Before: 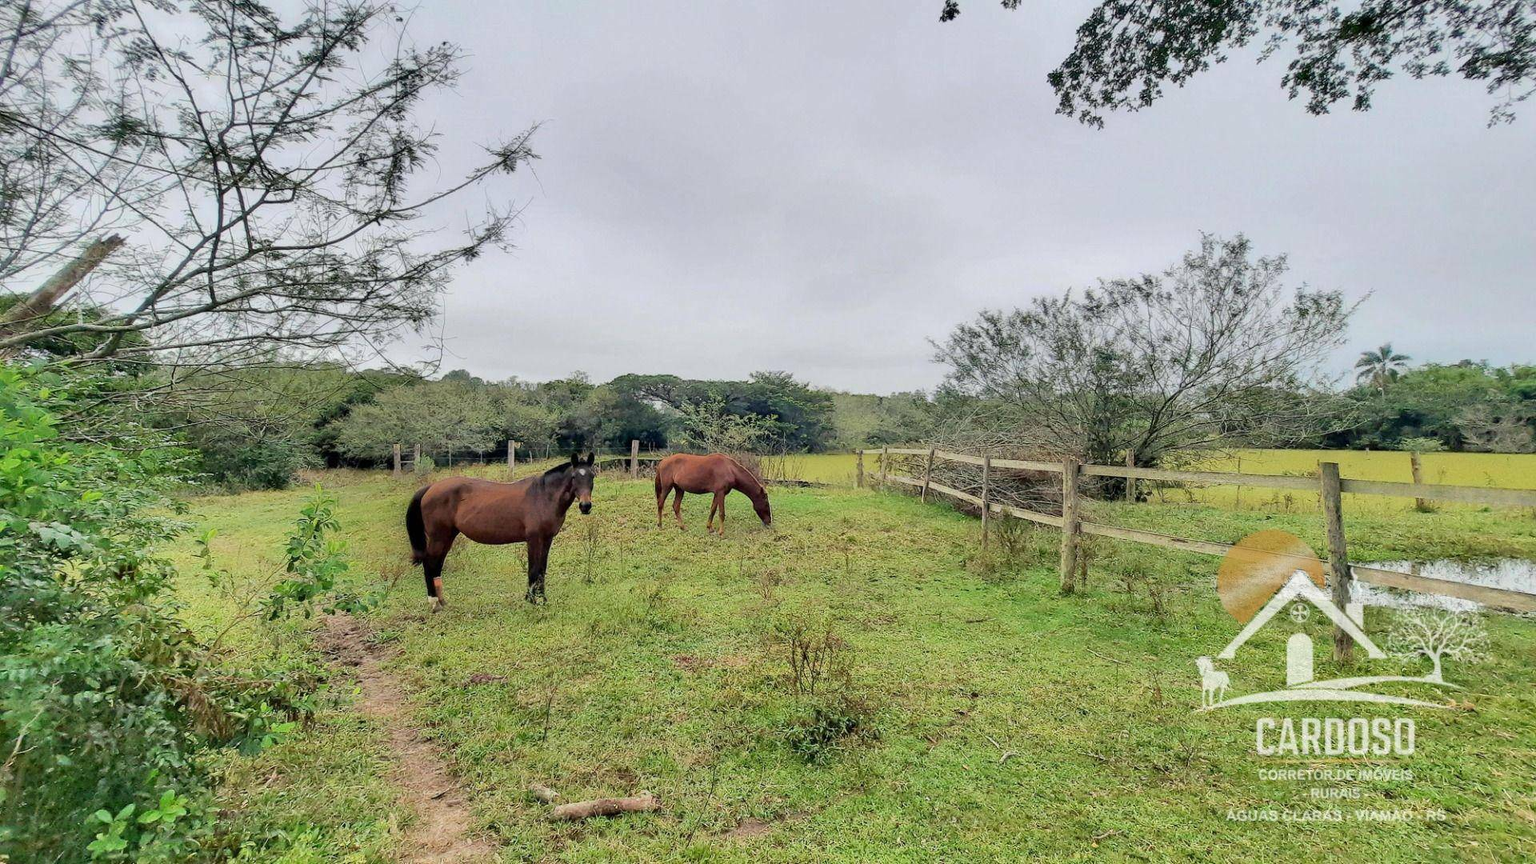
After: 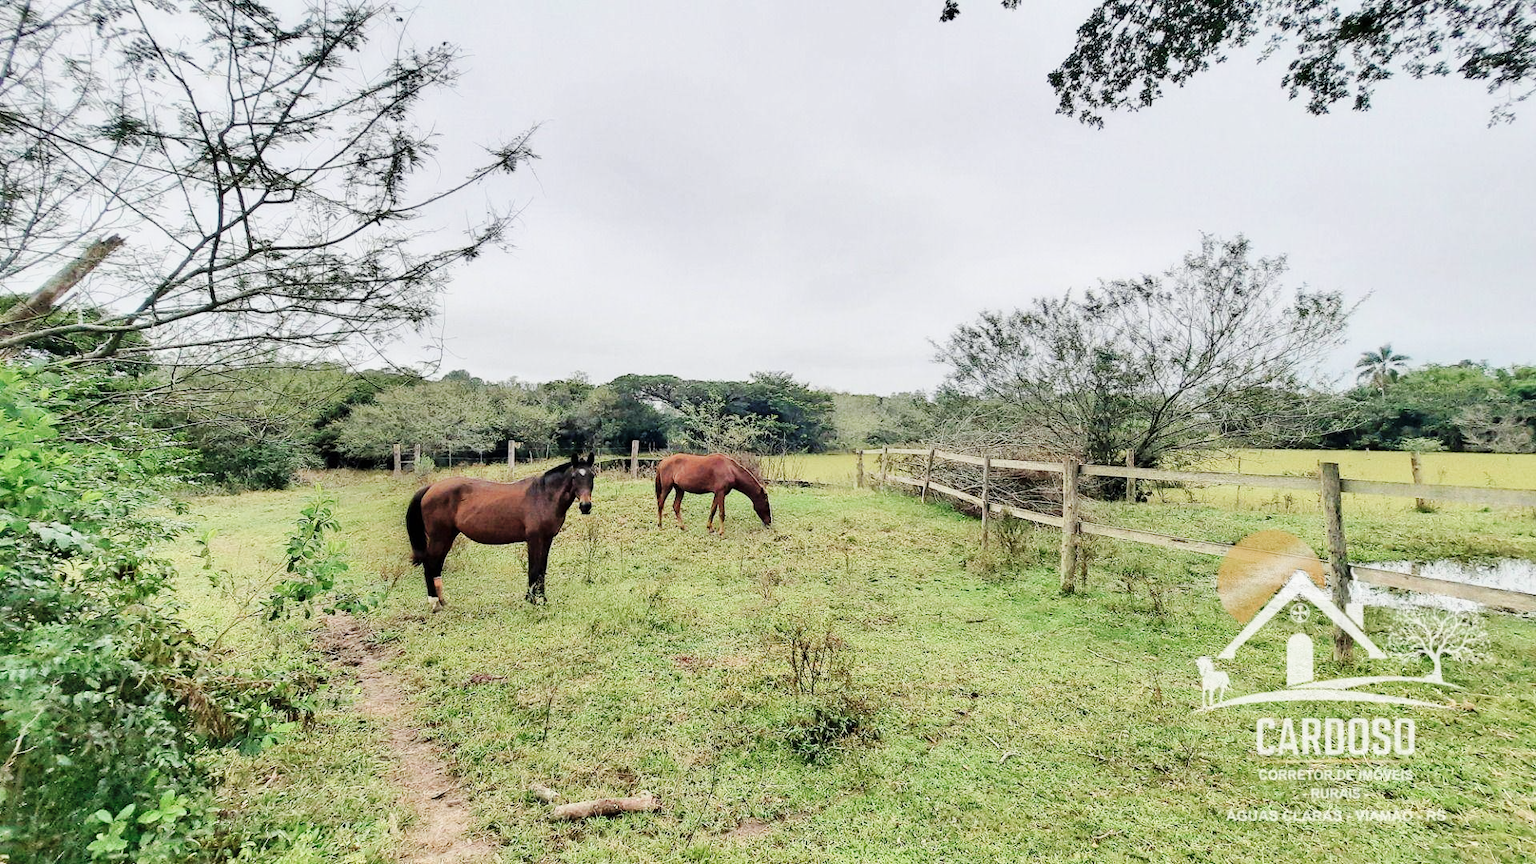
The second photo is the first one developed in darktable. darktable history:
base curve: curves: ch0 [(0, 0) (0.032, 0.025) (0.121, 0.166) (0.206, 0.329) (0.605, 0.79) (1, 1)], preserve colors none
rotate and perspective: automatic cropping original format, crop left 0, crop top 0
color balance: input saturation 80.07%
